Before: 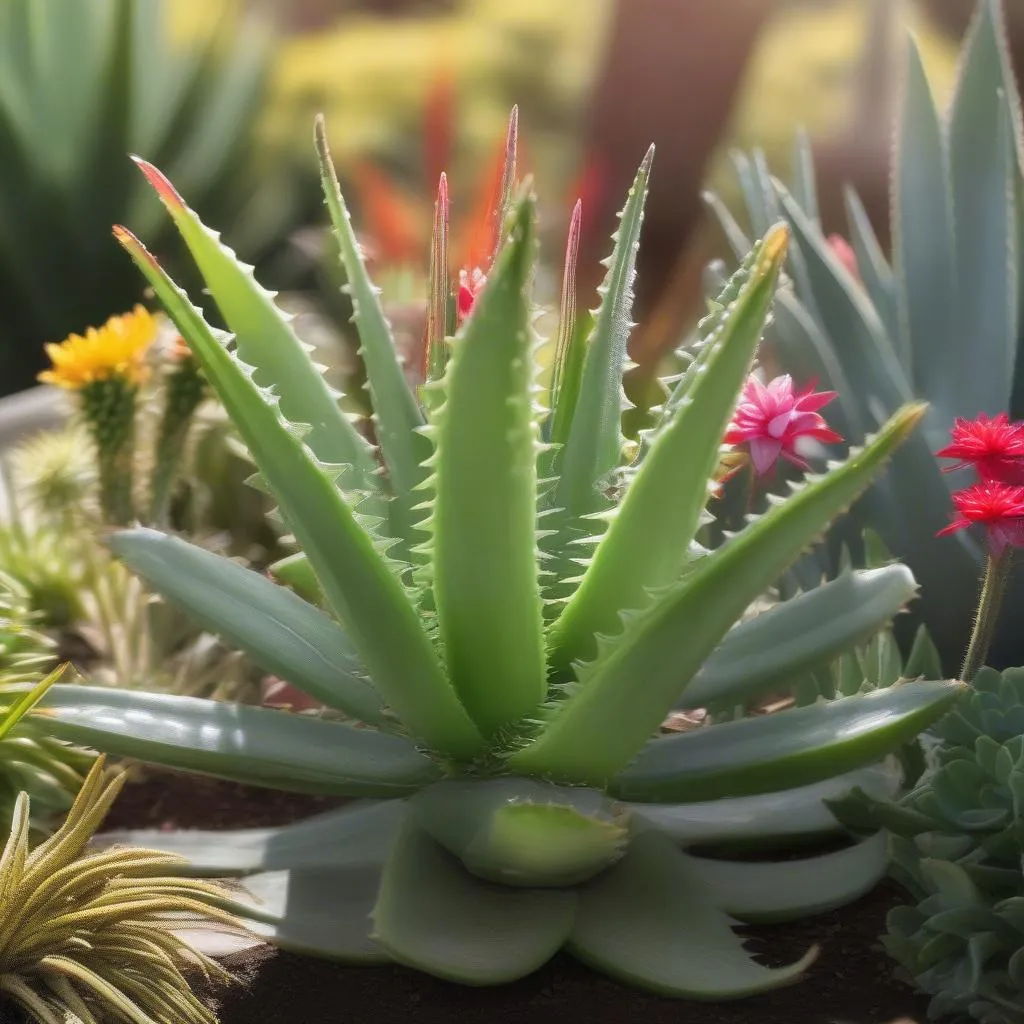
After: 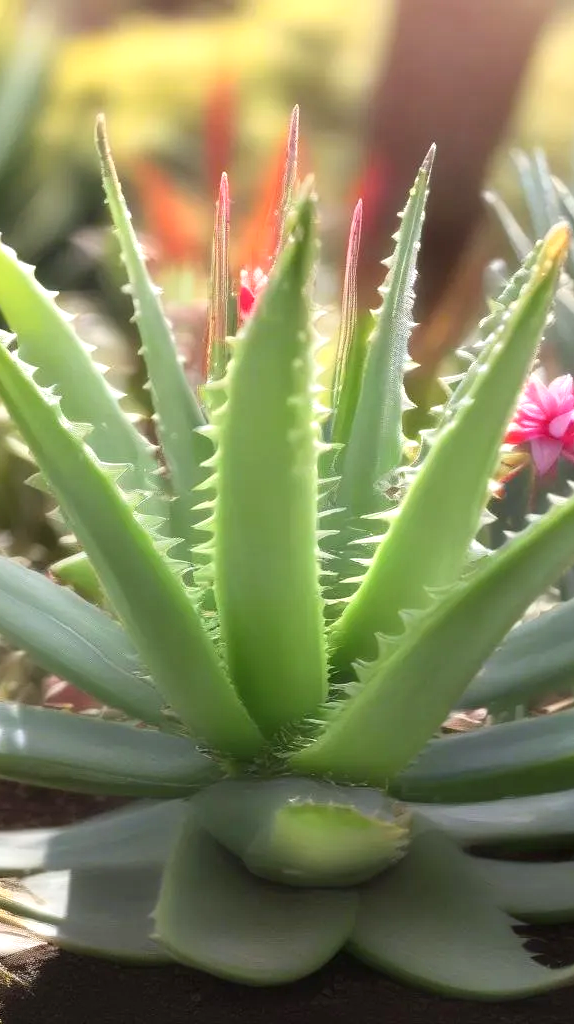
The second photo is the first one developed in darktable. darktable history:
contrast brightness saturation: contrast 0.104, brightness 0.012, saturation 0.019
exposure: exposure 0.573 EV, compensate highlight preservation false
crop: left 21.432%, right 22.453%
